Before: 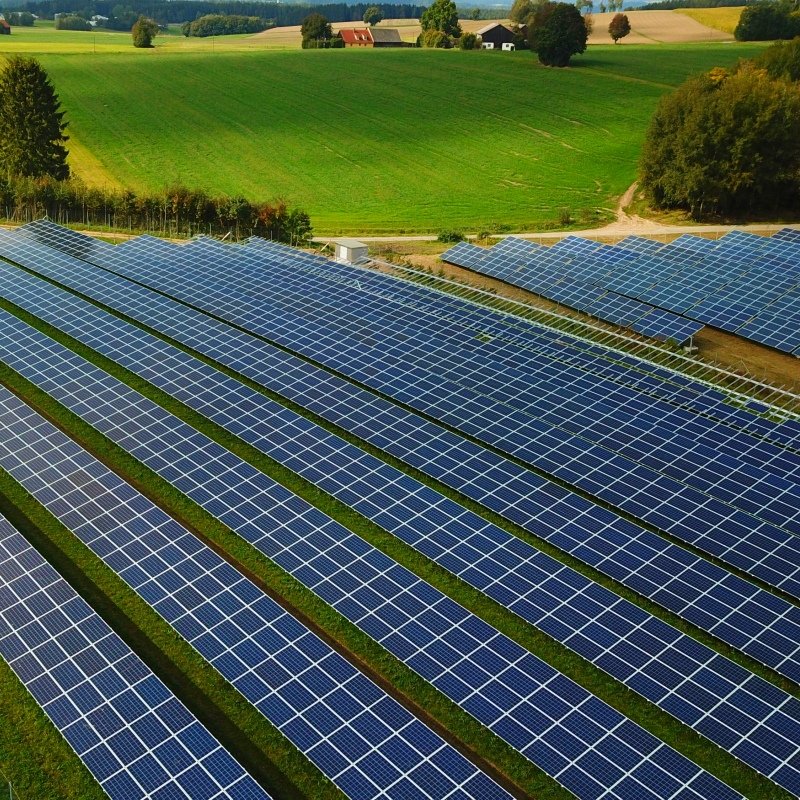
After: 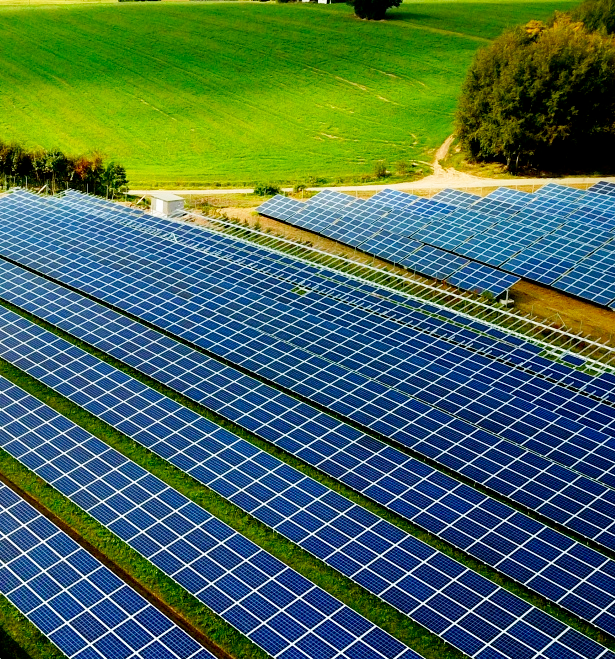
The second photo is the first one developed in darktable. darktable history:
base curve: curves: ch0 [(0, 0) (0.005, 0.002) (0.15, 0.3) (0.4, 0.7) (0.75, 0.95) (1, 1)], preserve colors none
crop: left 23.06%, top 5.9%, bottom 11.648%
exposure: black level correction 0.01, exposure 0.012 EV, compensate exposure bias true, compensate highlight preservation false
